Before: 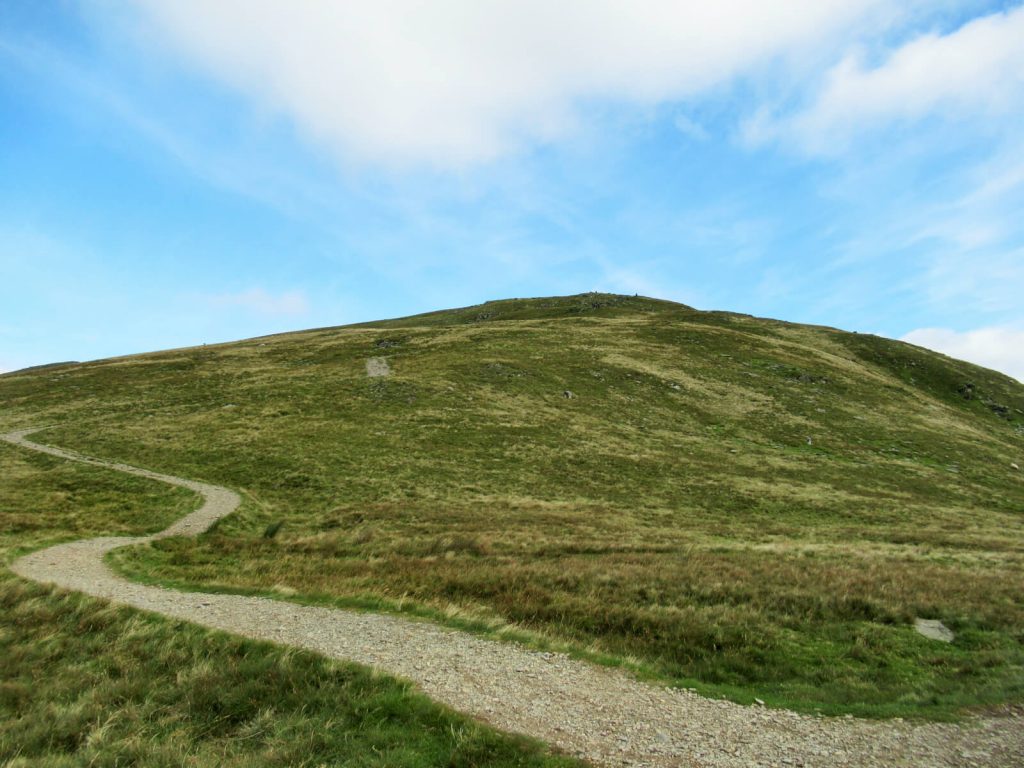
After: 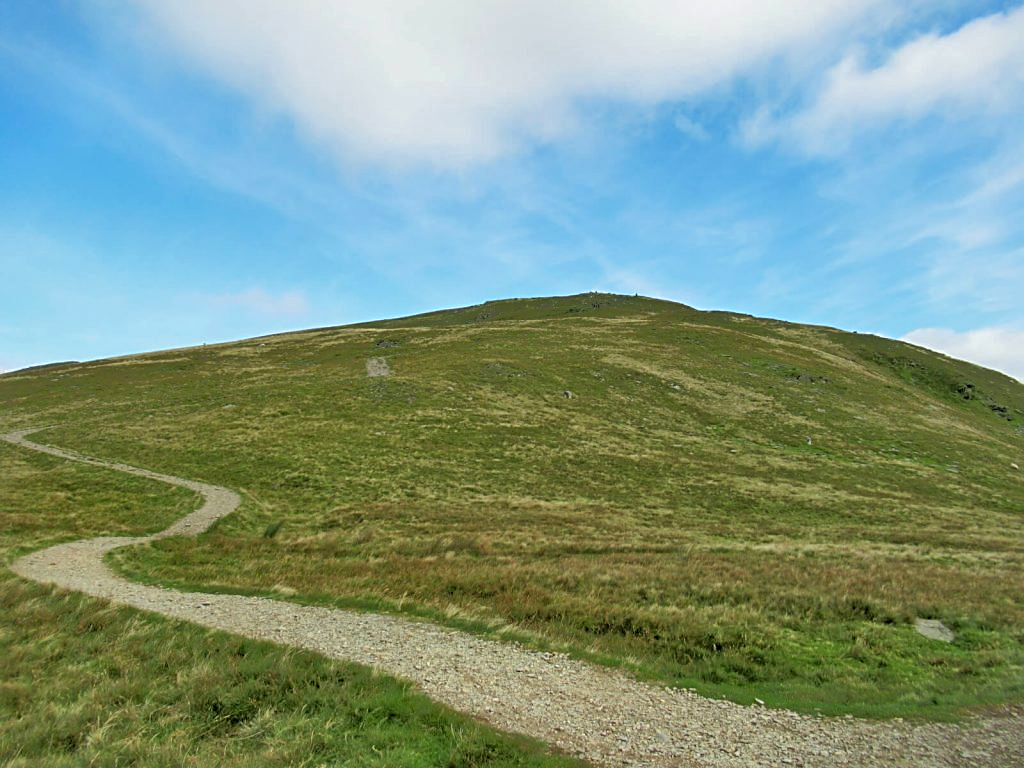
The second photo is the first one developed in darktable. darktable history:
shadows and highlights: on, module defaults
tone equalizer: -8 EV -0.528 EV, -7 EV -0.319 EV, -6 EV -0.083 EV, -5 EV 0.413 EV, -4 EV 0.985 EV, -3 EV 0.791 EV, -2 EV -0.01 EV, -1 EV 0.14 EV, +0 EV -0.012 EV, smoothing 1
sharpen: on, module defaults
